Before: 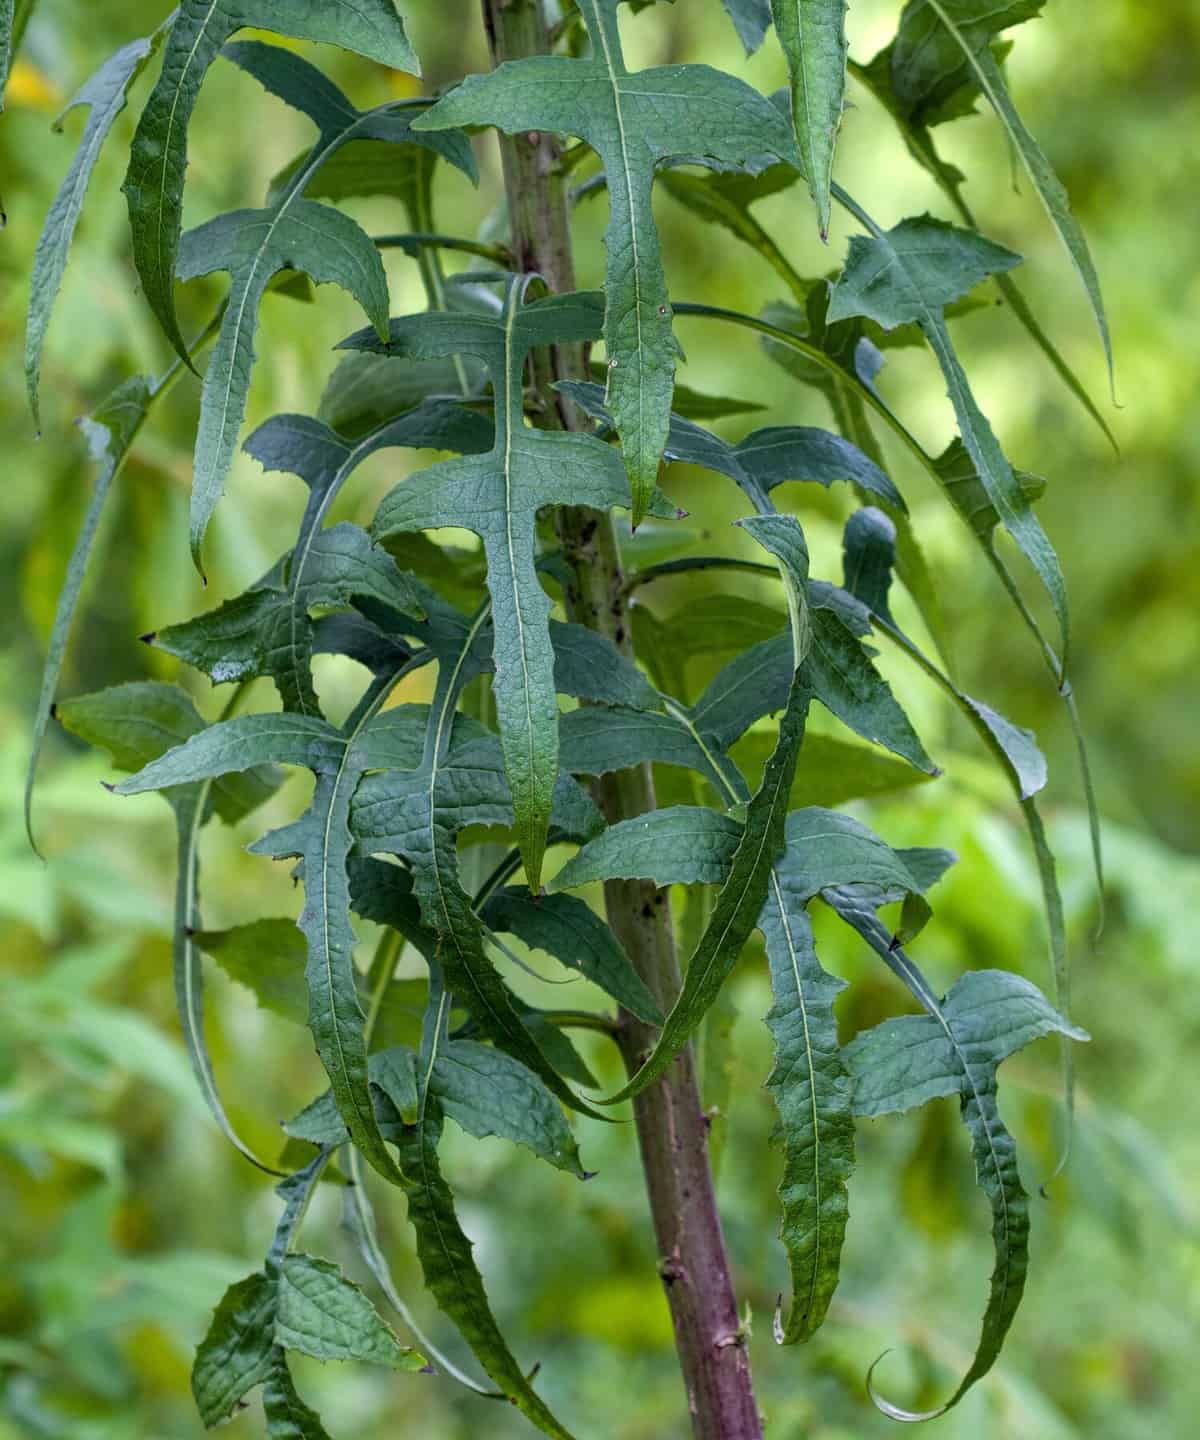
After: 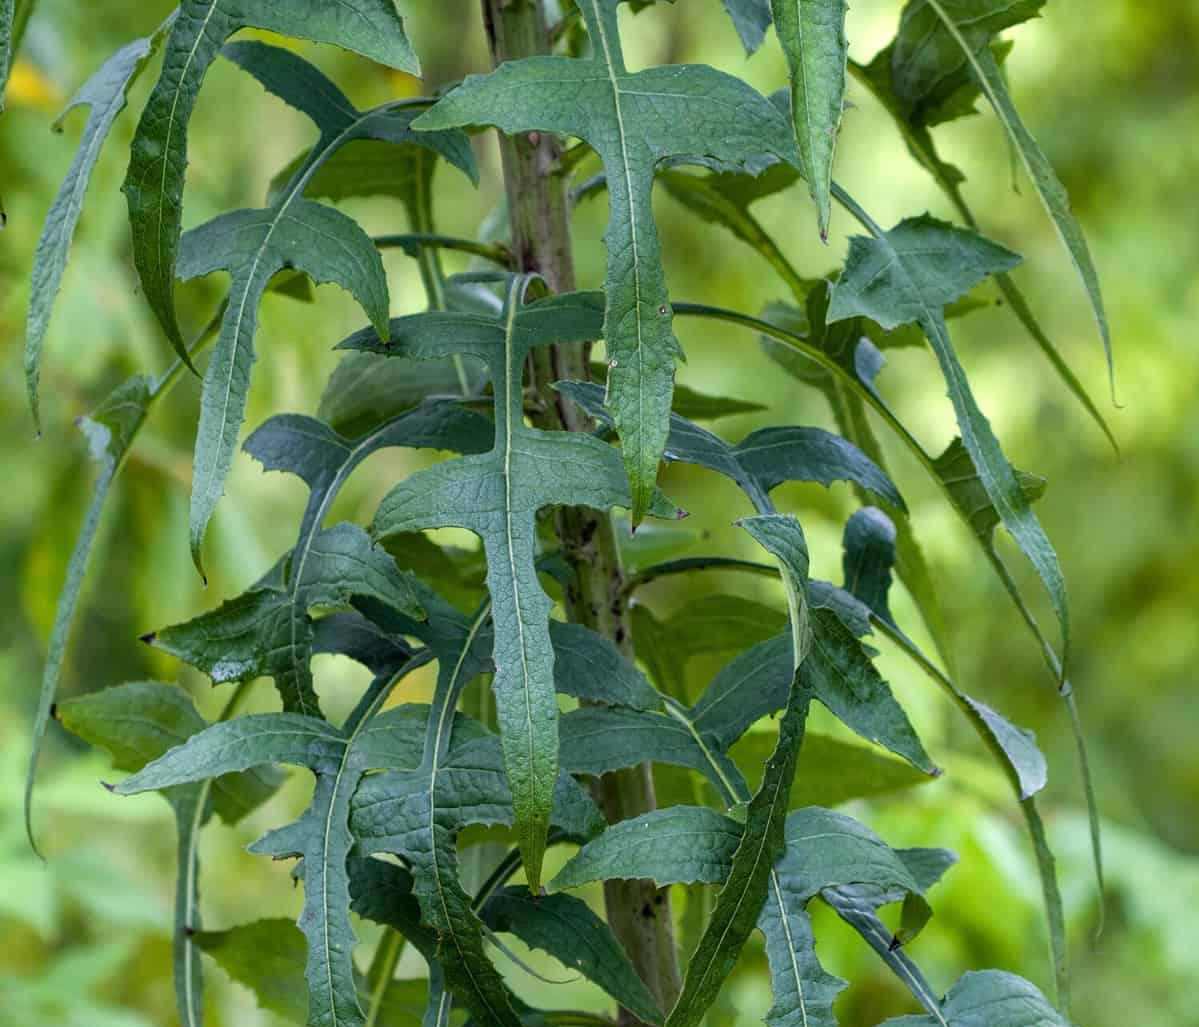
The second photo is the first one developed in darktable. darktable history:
crop: right 0%, bottom 28.644%
